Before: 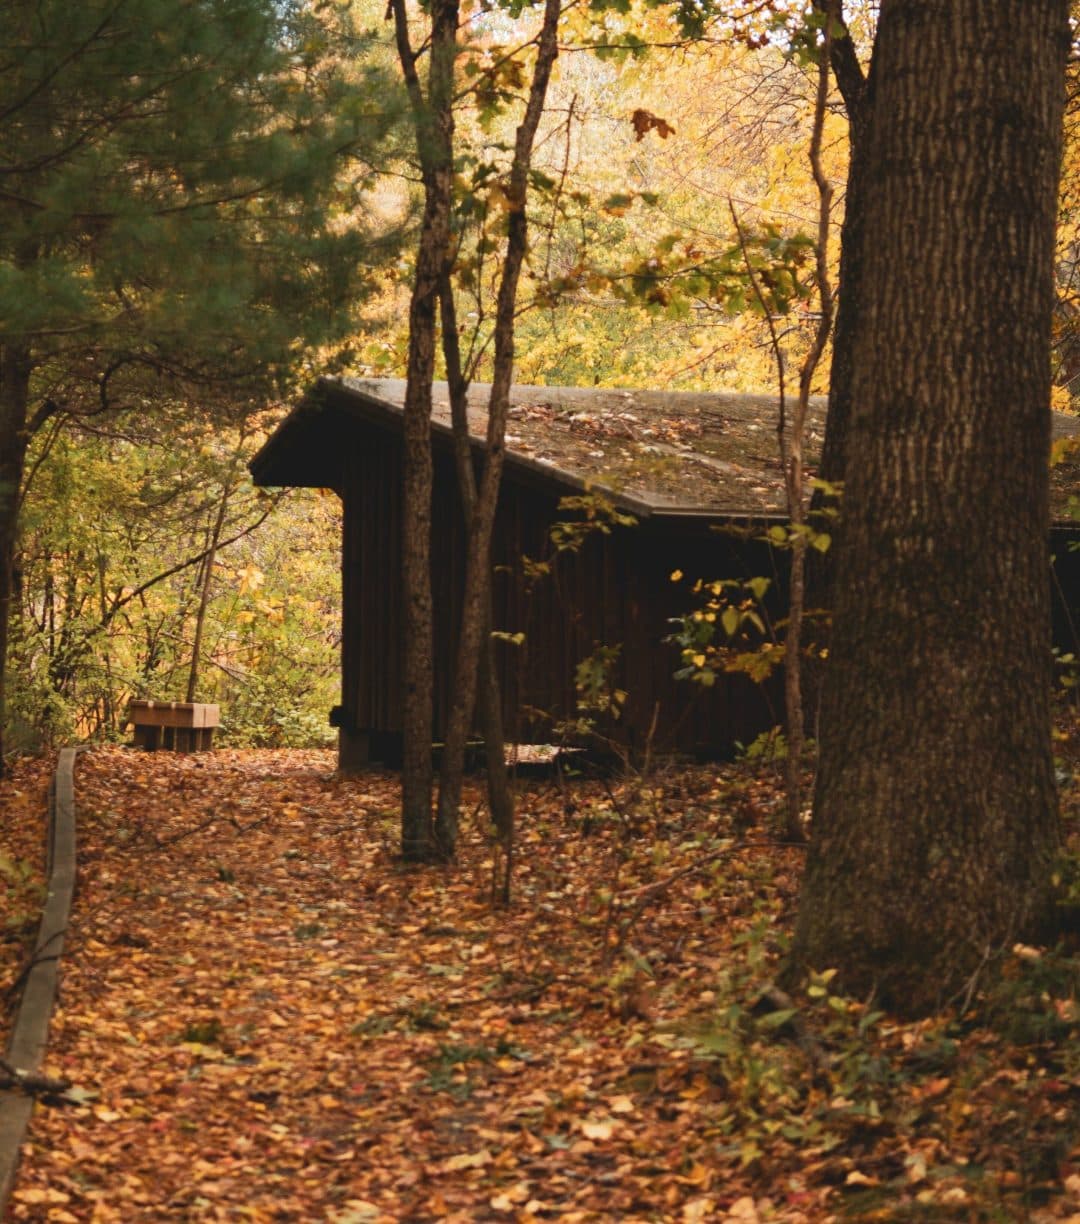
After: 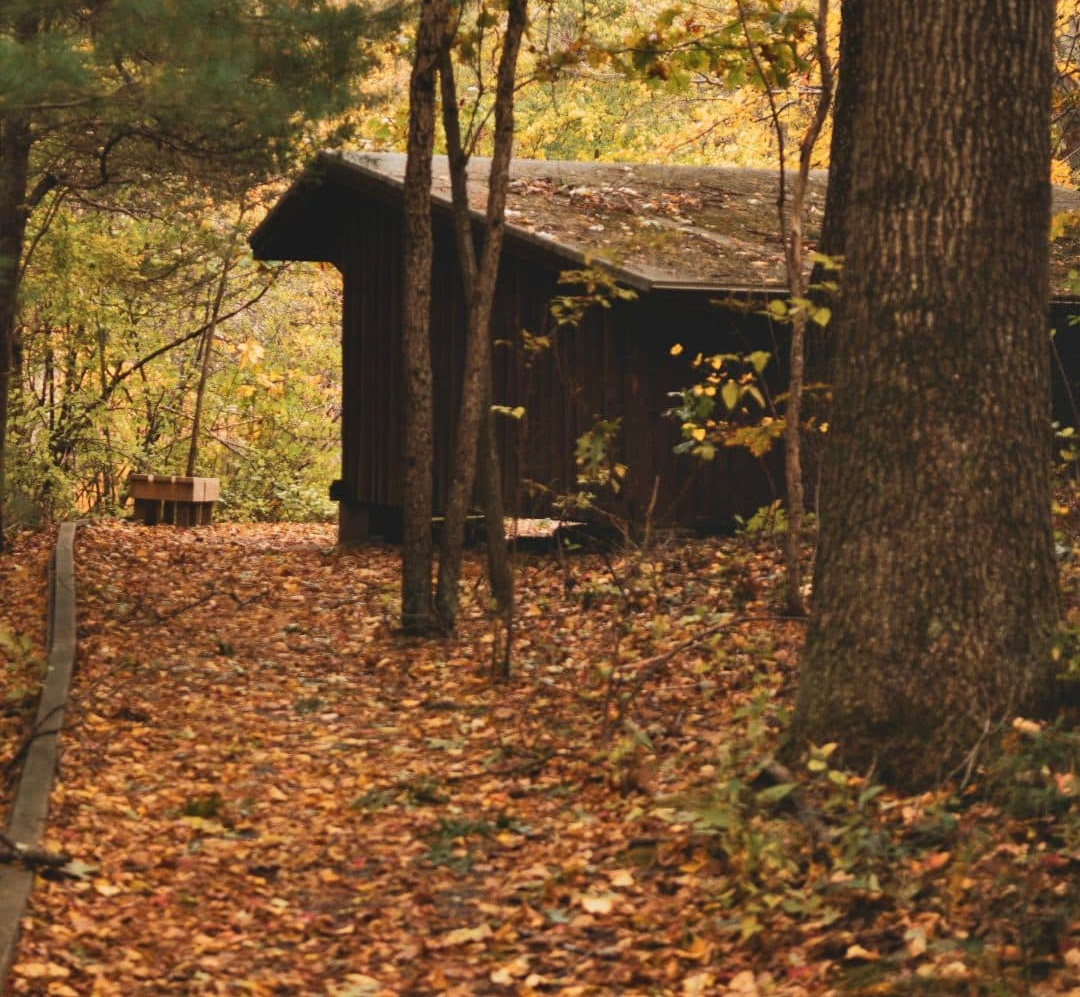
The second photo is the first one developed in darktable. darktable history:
white balance: emerald 1
grain: coarseness 0.09 ISO, strength 10%
shadows and highlights: low approximation 0.01, soften with gaussian
crop and rotate: top 18.507%
